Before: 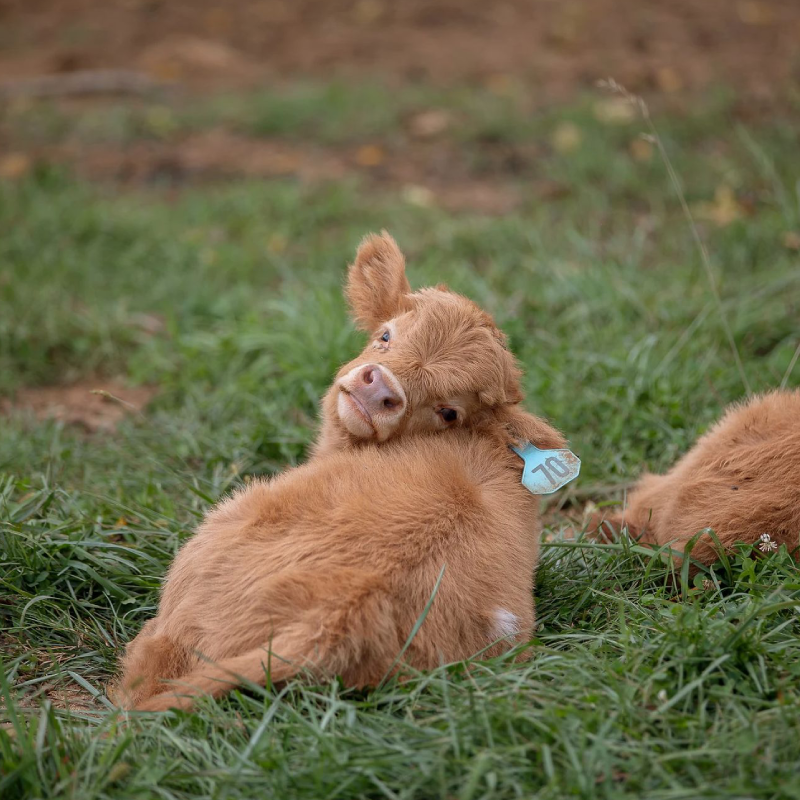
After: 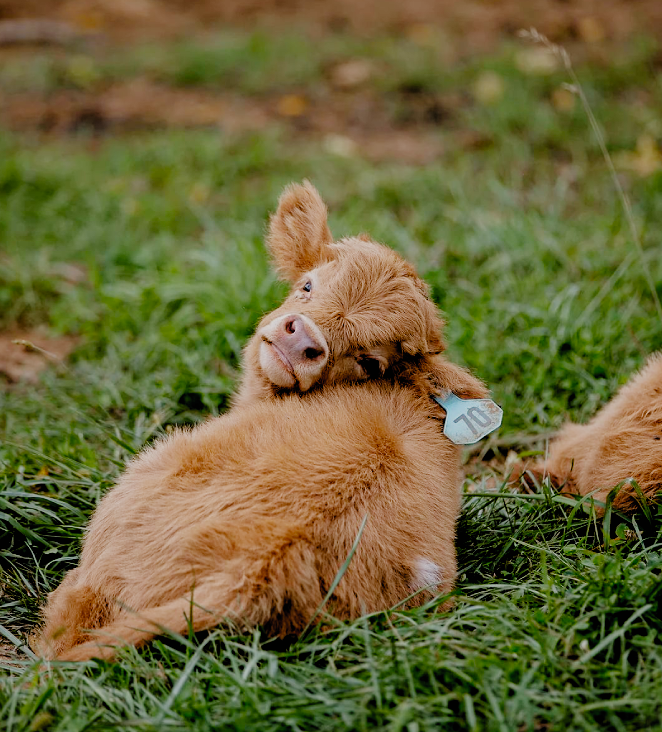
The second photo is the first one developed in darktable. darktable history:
filmic rgb: black relative exposure -2.85 EV, white relative exposure 4.56 EV, hardness 1.77, contrast 1.25, preserve chrominance no, color science v5 (2021)
crop: left 9.807%, top 6.259%, right 7.334%, bottom 2.177%
rotate and perspective: automatic cropping off
sharpen: amount 0.2
